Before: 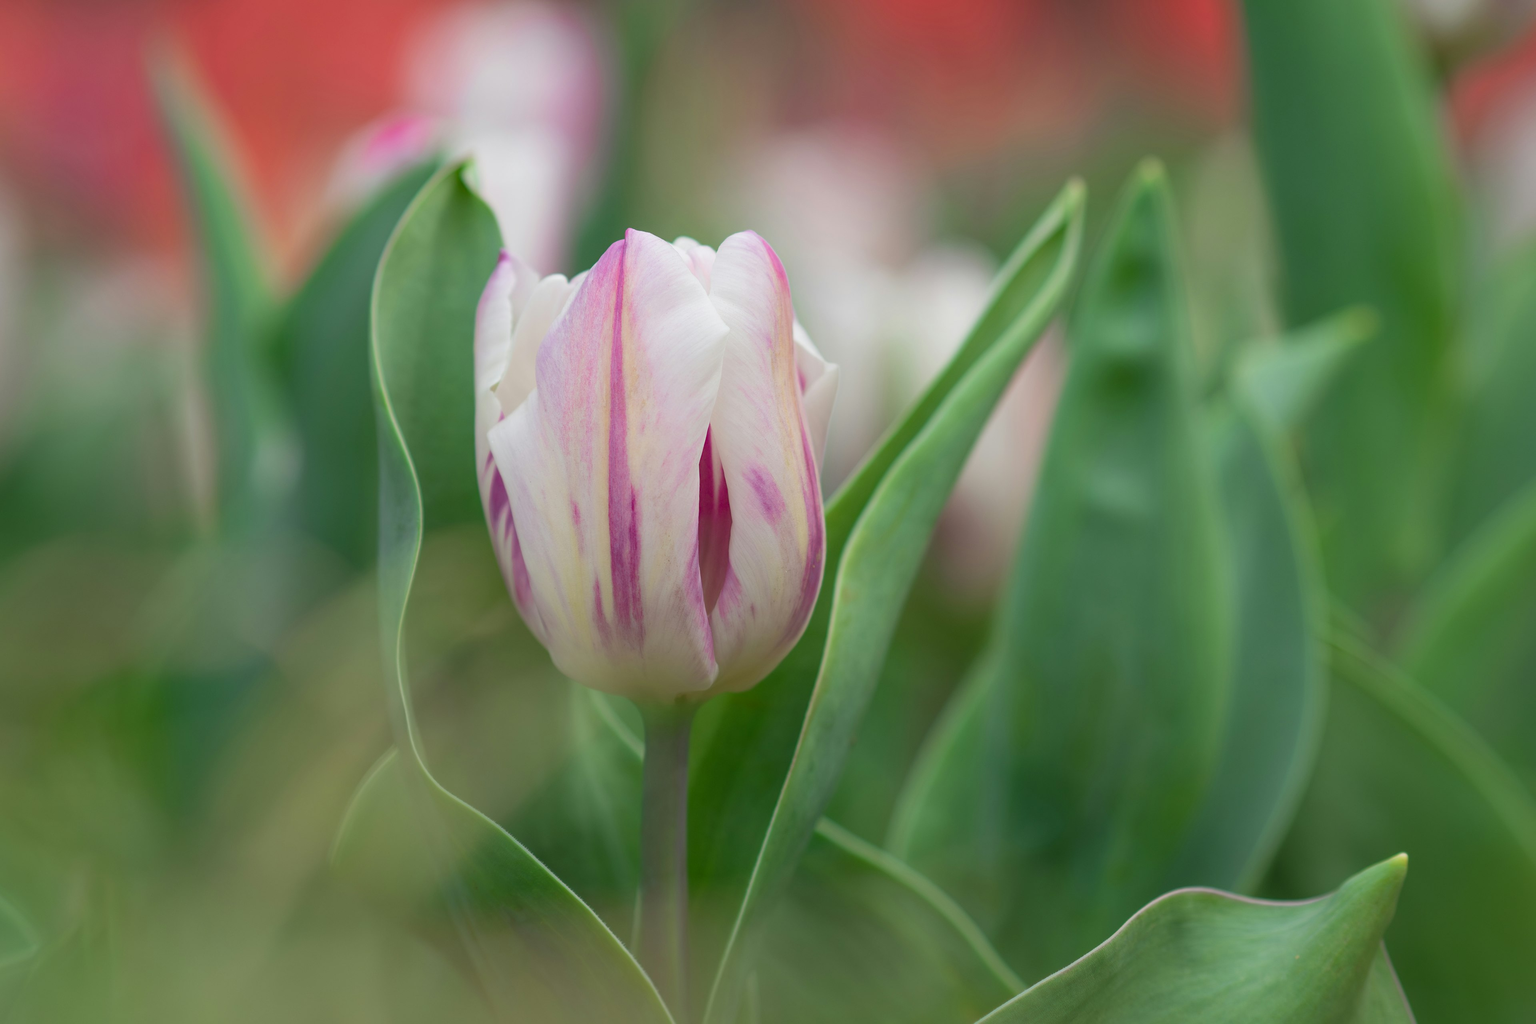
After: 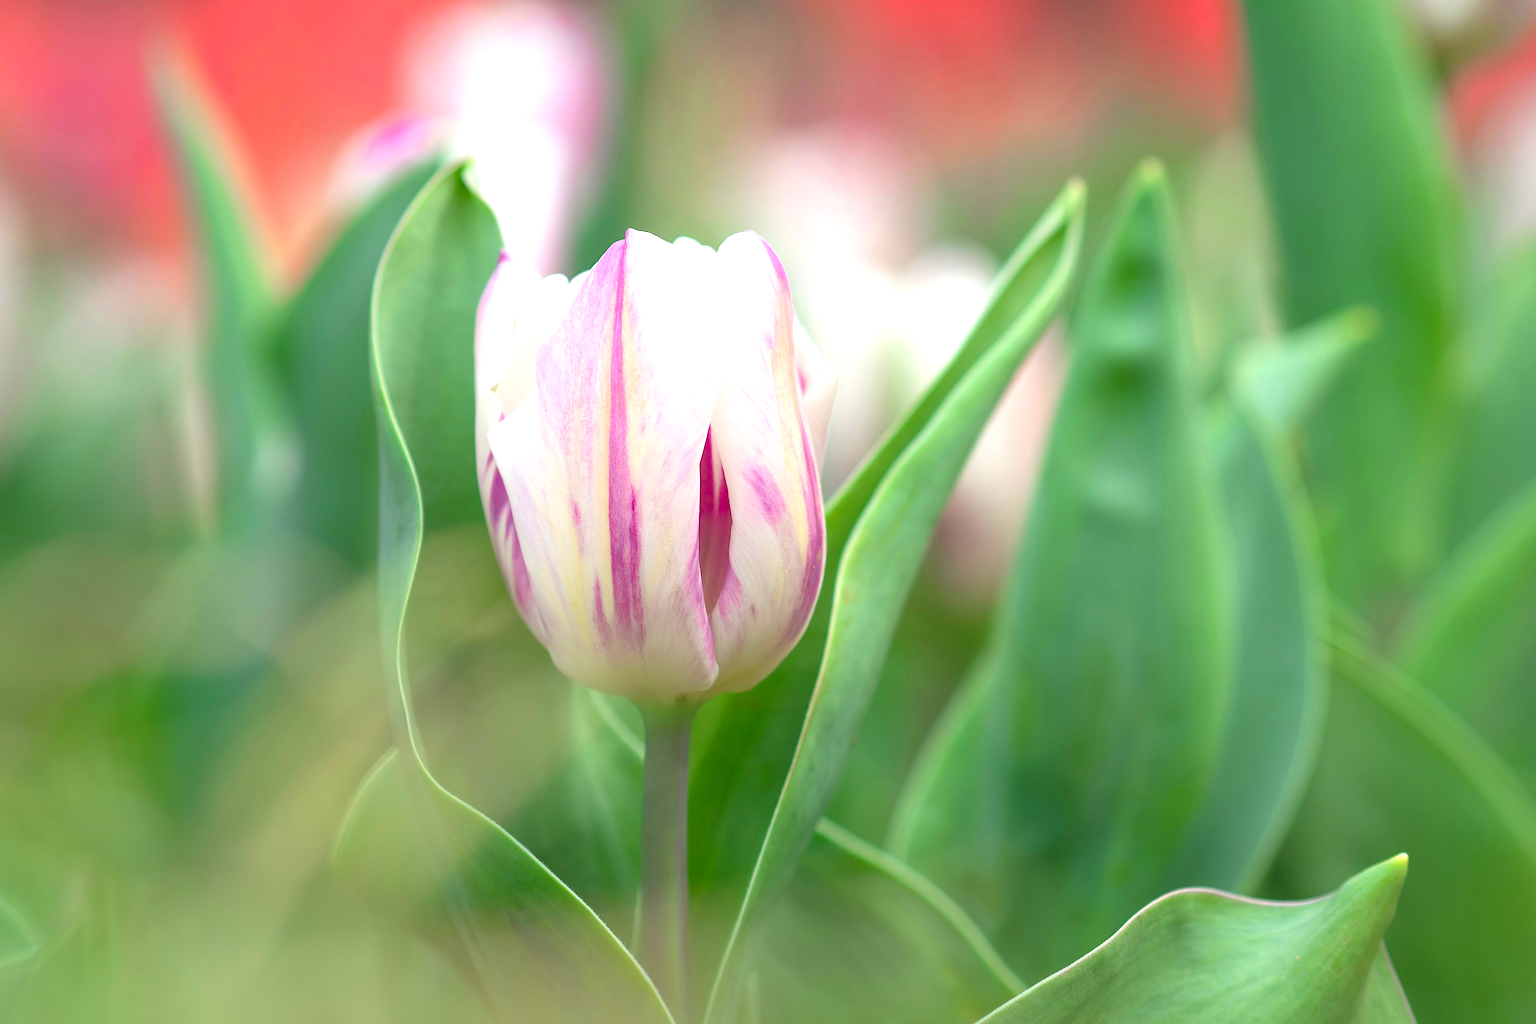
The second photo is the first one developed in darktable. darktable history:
exposure: black level correction 0, exposure 1 EV, compensate exposure bias true, compensate highlight preservation false
color correction: saturation 1.11
grain: coarseness 0.81 ISO, strength 1.34%, mid-tones bias 0%
sharpen: on, module defaults
